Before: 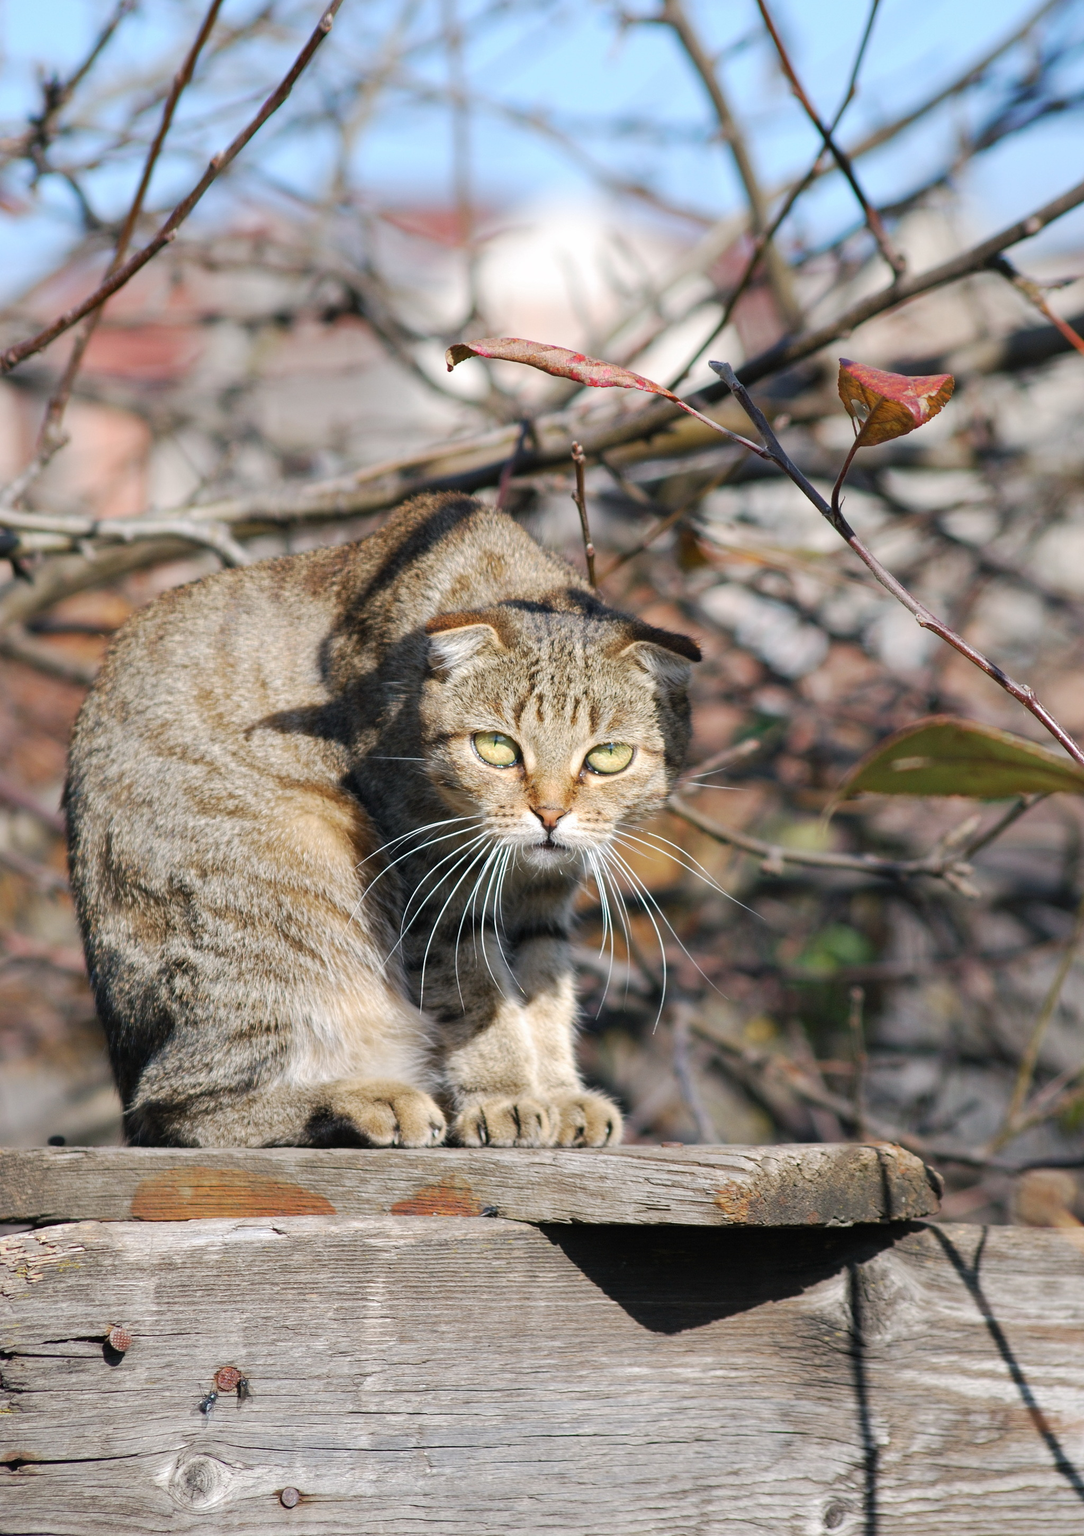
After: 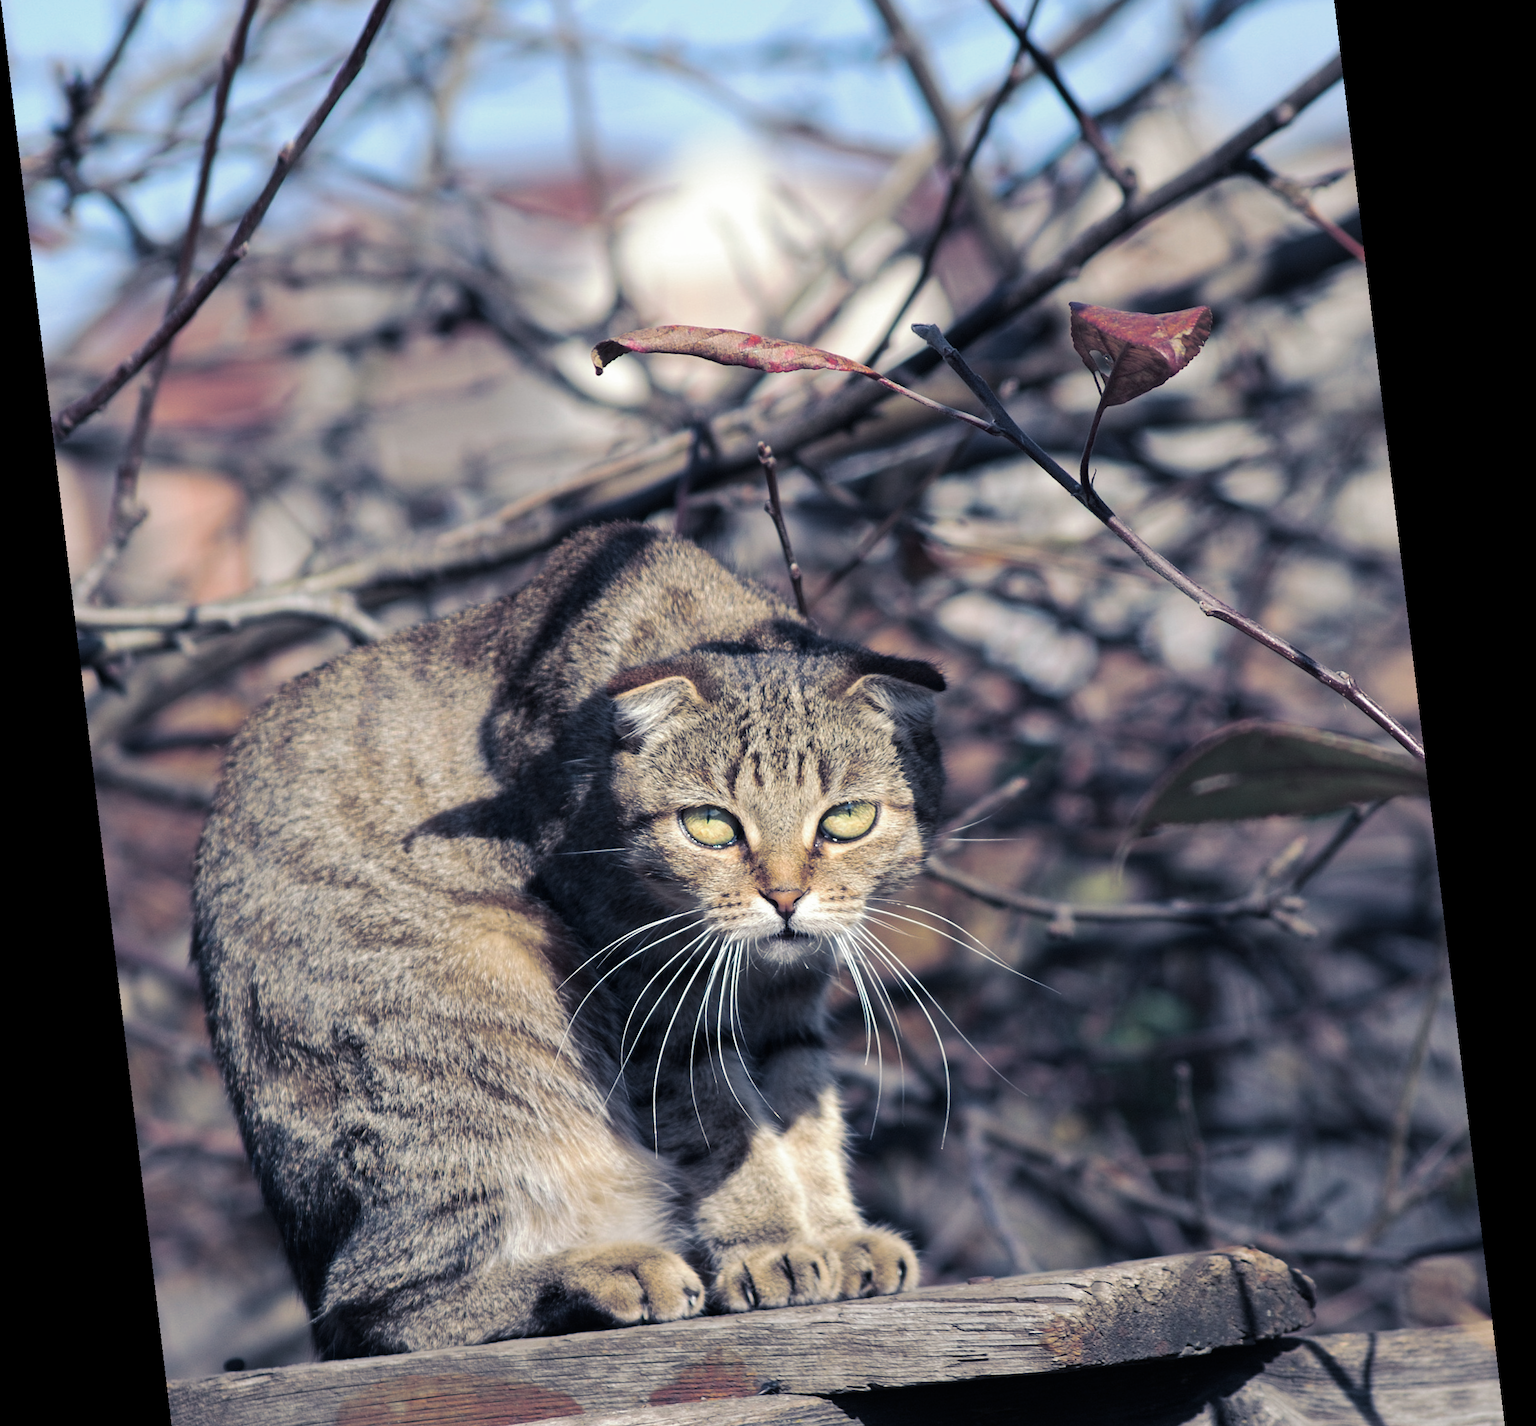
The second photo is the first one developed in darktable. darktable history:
rotate and perspective: rotation -6.83°, automatic cropping off
contrast brightness saturation: brightness -0.09
exposure: exposure -0.01 EV, compensate highlight preservation false
crop and rotate: top 8.293%, bottom 20.996%
split-toning: shadows › hue 230.4°
